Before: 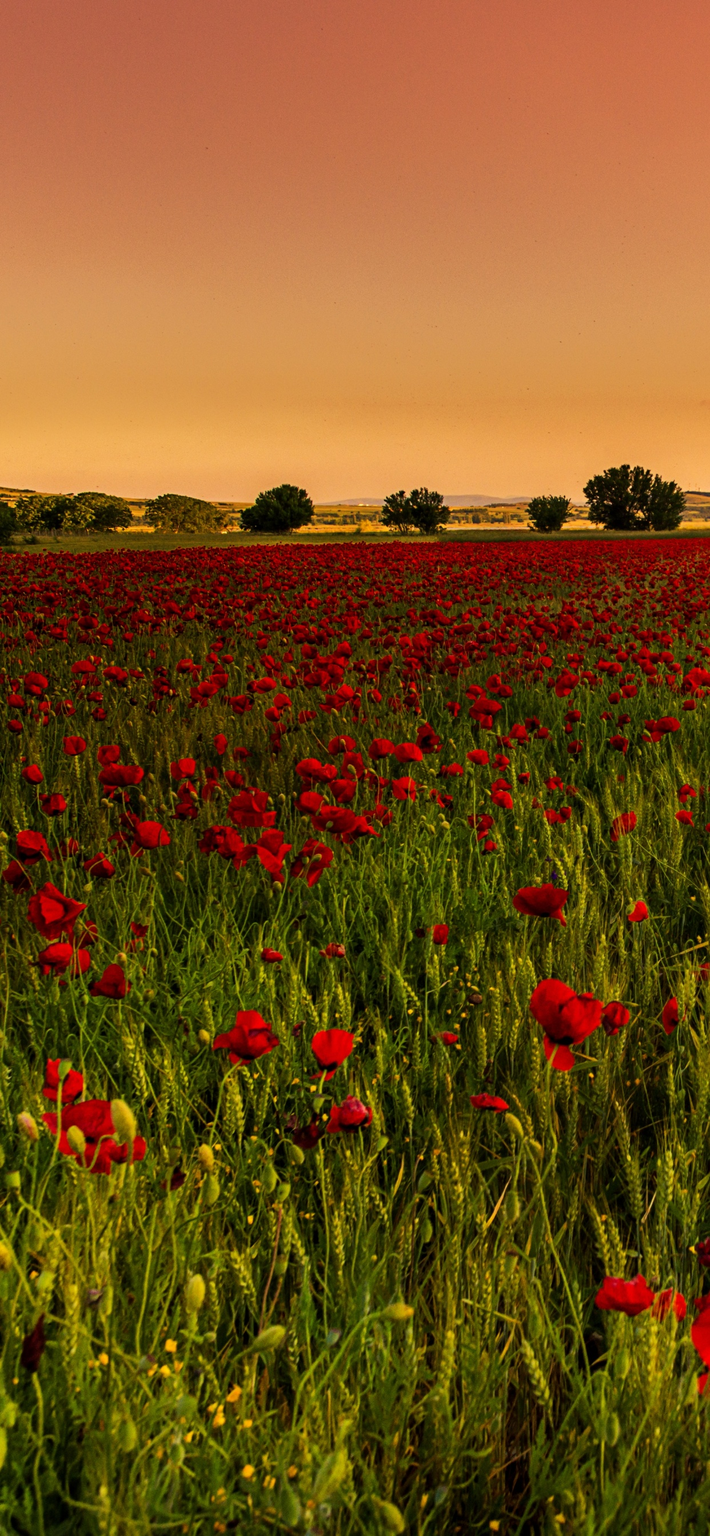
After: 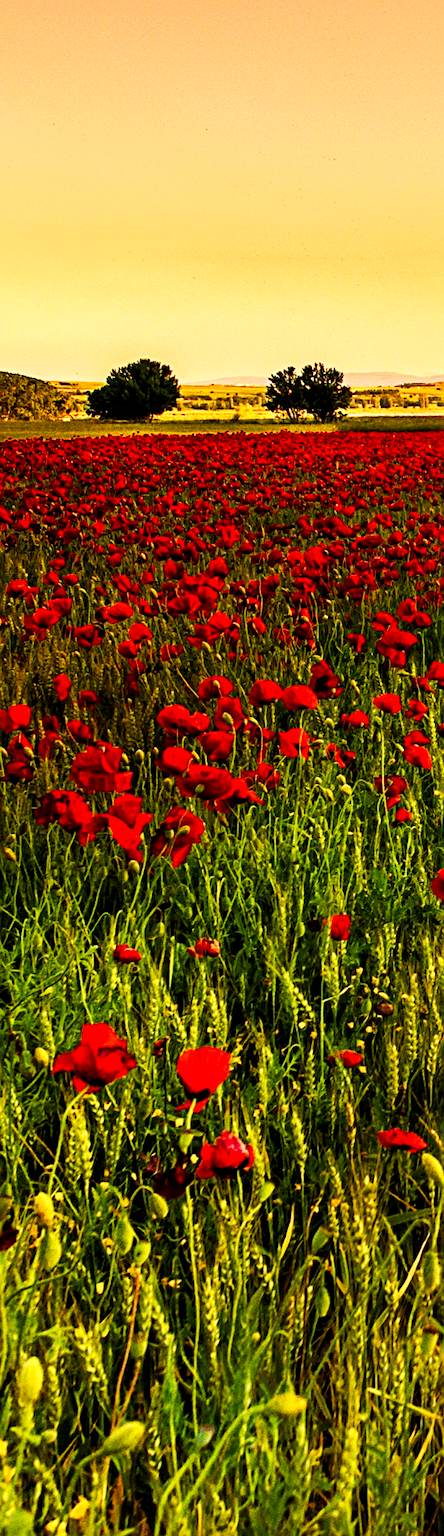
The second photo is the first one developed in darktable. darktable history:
crop and rotate: angle 0.017°, left 24.211%, top 13.1%, right 26.303%, bottom 7.757%
base curve: curves: ch0 [(0, 0) (0.007, 0.004) (0.027, 0.03) (0.046, 0.07) (0.207, 0.54) (0.442, 0.872) (0.673, 0.972) (1, 1)], preserve colors none
local contrast: highlights 102%, shadows 100%, detail 119%, midtone range 0.2
sharpen: on, module defaults
